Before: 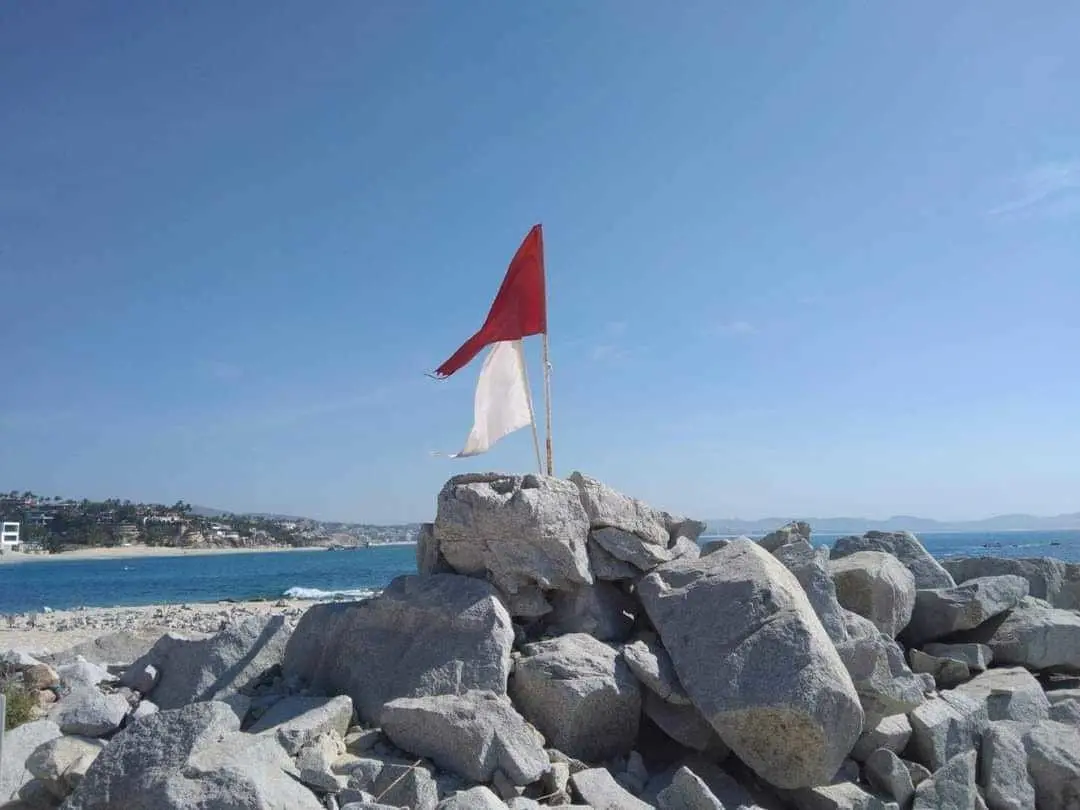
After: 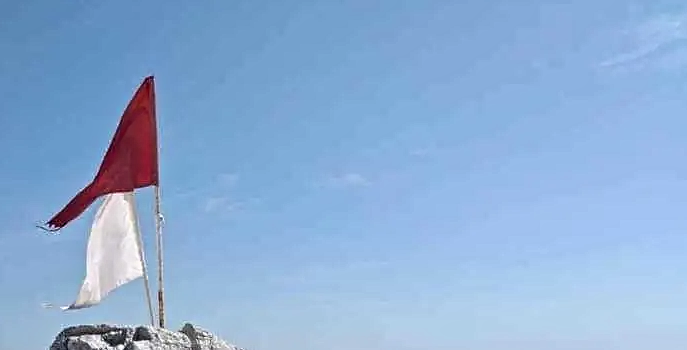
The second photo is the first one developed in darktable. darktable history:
crop: left 36.005%, top 18.293%, right 0.31%, bottom 38.444%
contrast equalizer: octaves 7, y [[0.5, 0.542, 0.583, 0.625, 0.667, 0.708], [0.5 ×6], [0.5 ×6], [0 ×6], [0 ×6]]
